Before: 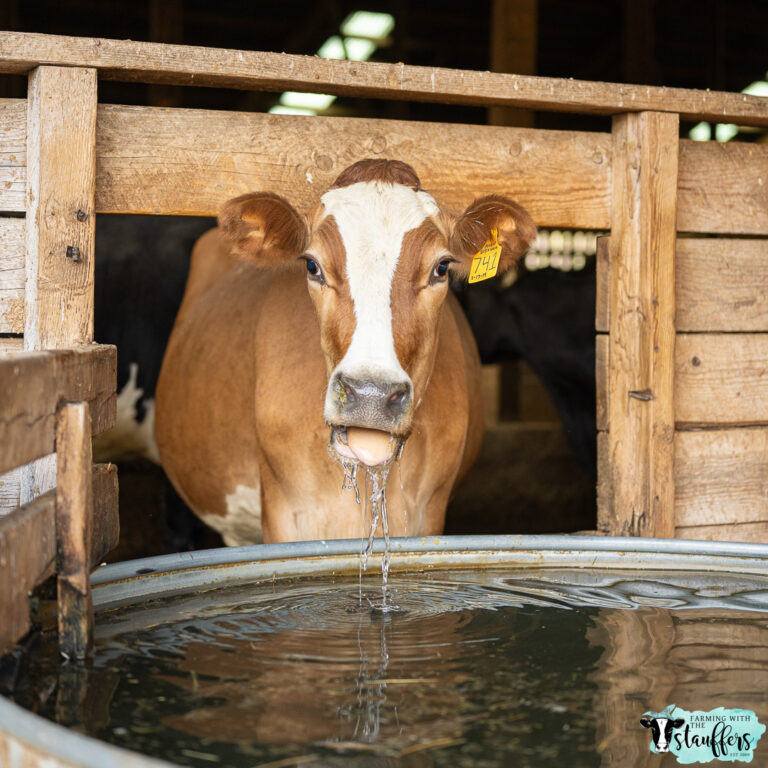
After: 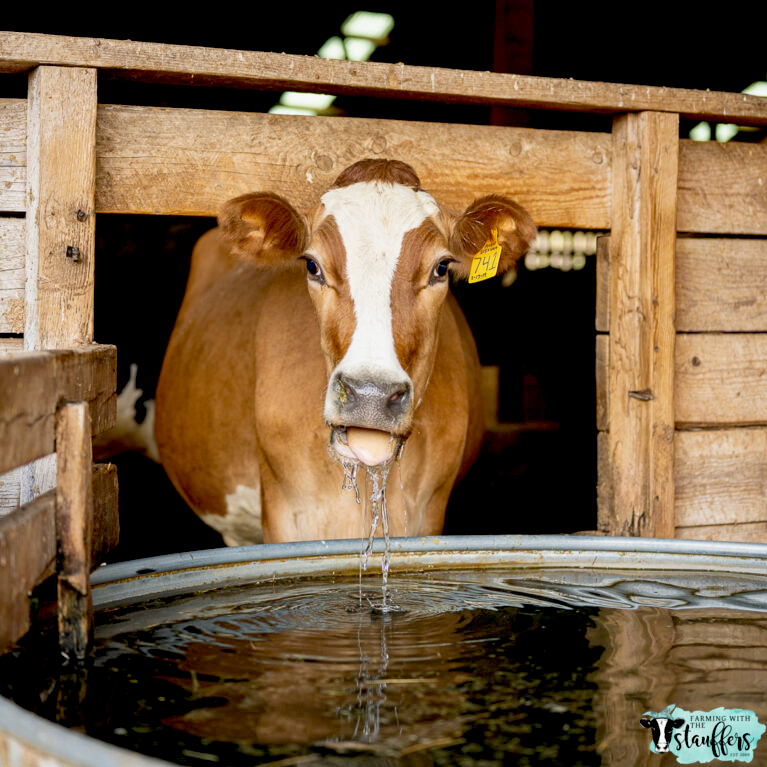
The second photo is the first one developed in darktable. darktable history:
exposure: black level correction 0.029, exposure -0.074 EV, compensate exposure bias true, compensate highlight preservation false
crop: left 0.045%
